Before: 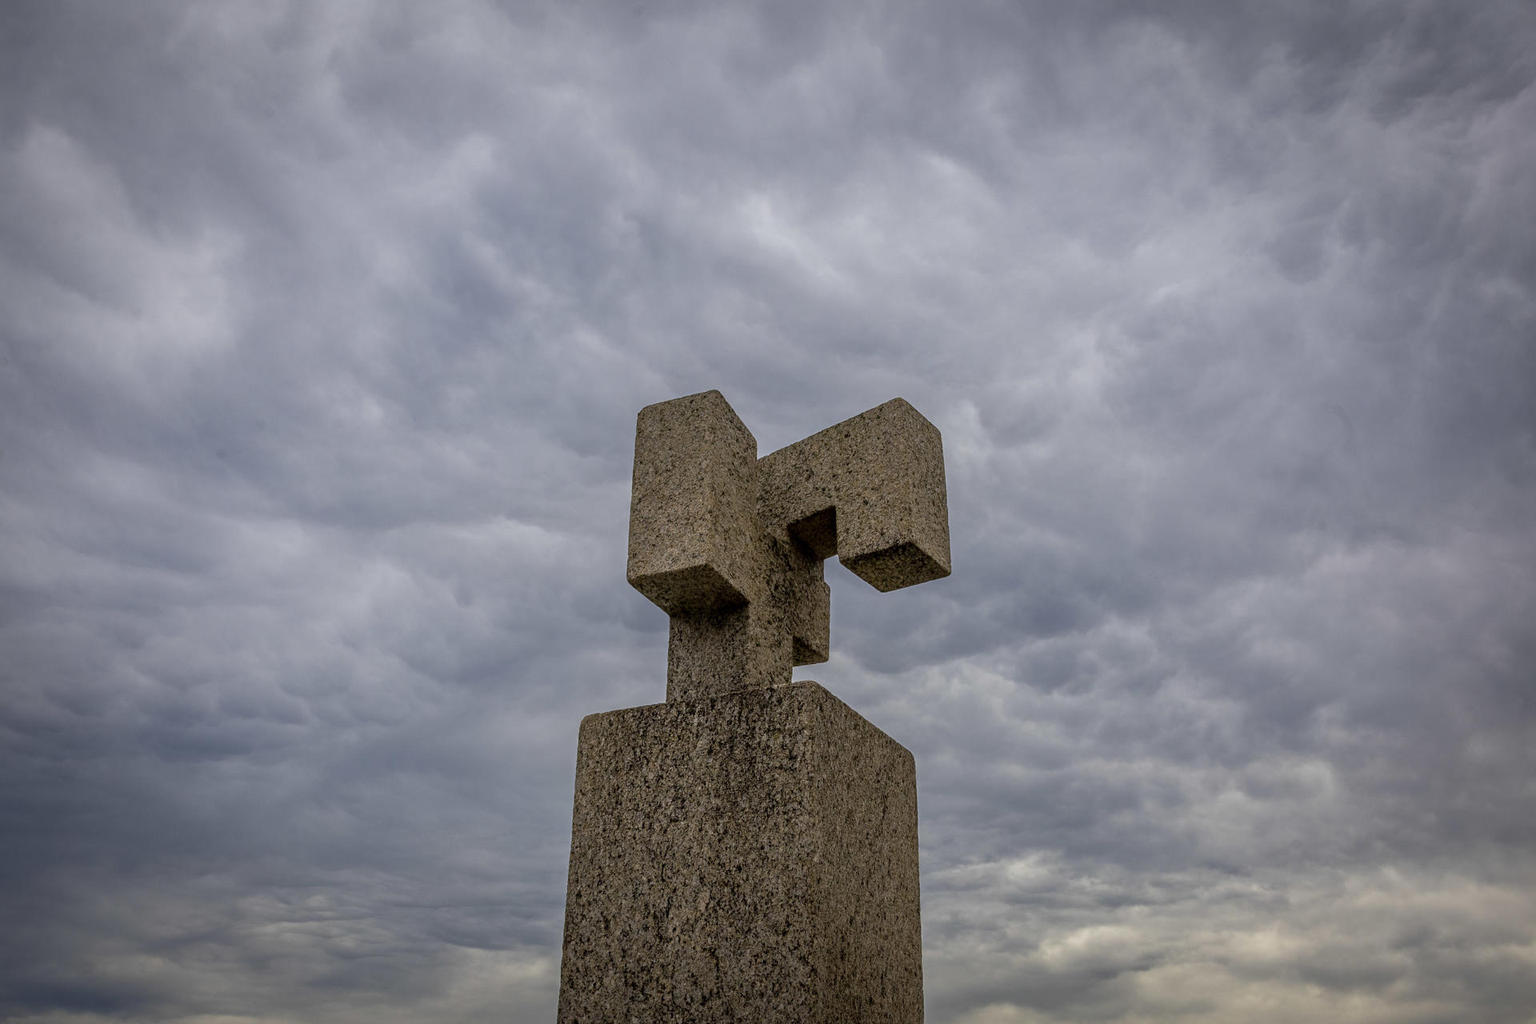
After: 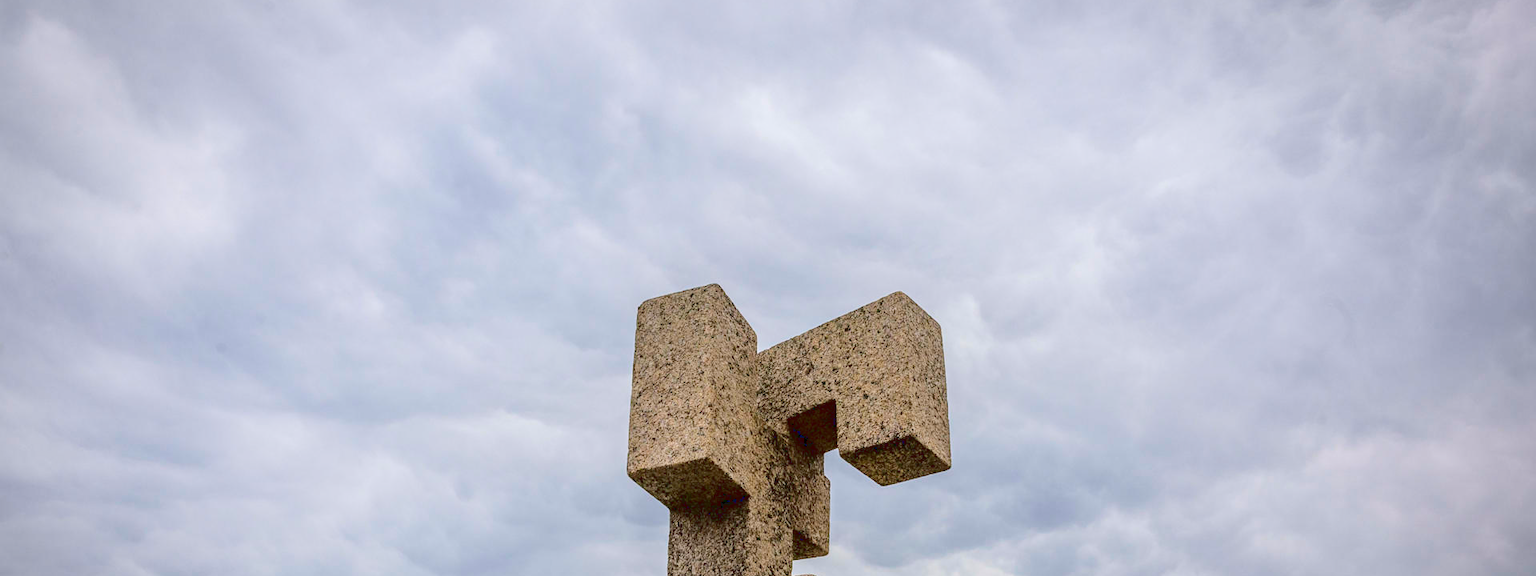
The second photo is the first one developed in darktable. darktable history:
crop and rotate: top 10.447%, bottom 33.174%
base curve: curves: ch0 [(0, 0.007) (0.028, 0.063) (0.121, 0.311) (0.46, 0.743) (0.859, 0.957) (1, 1)]
